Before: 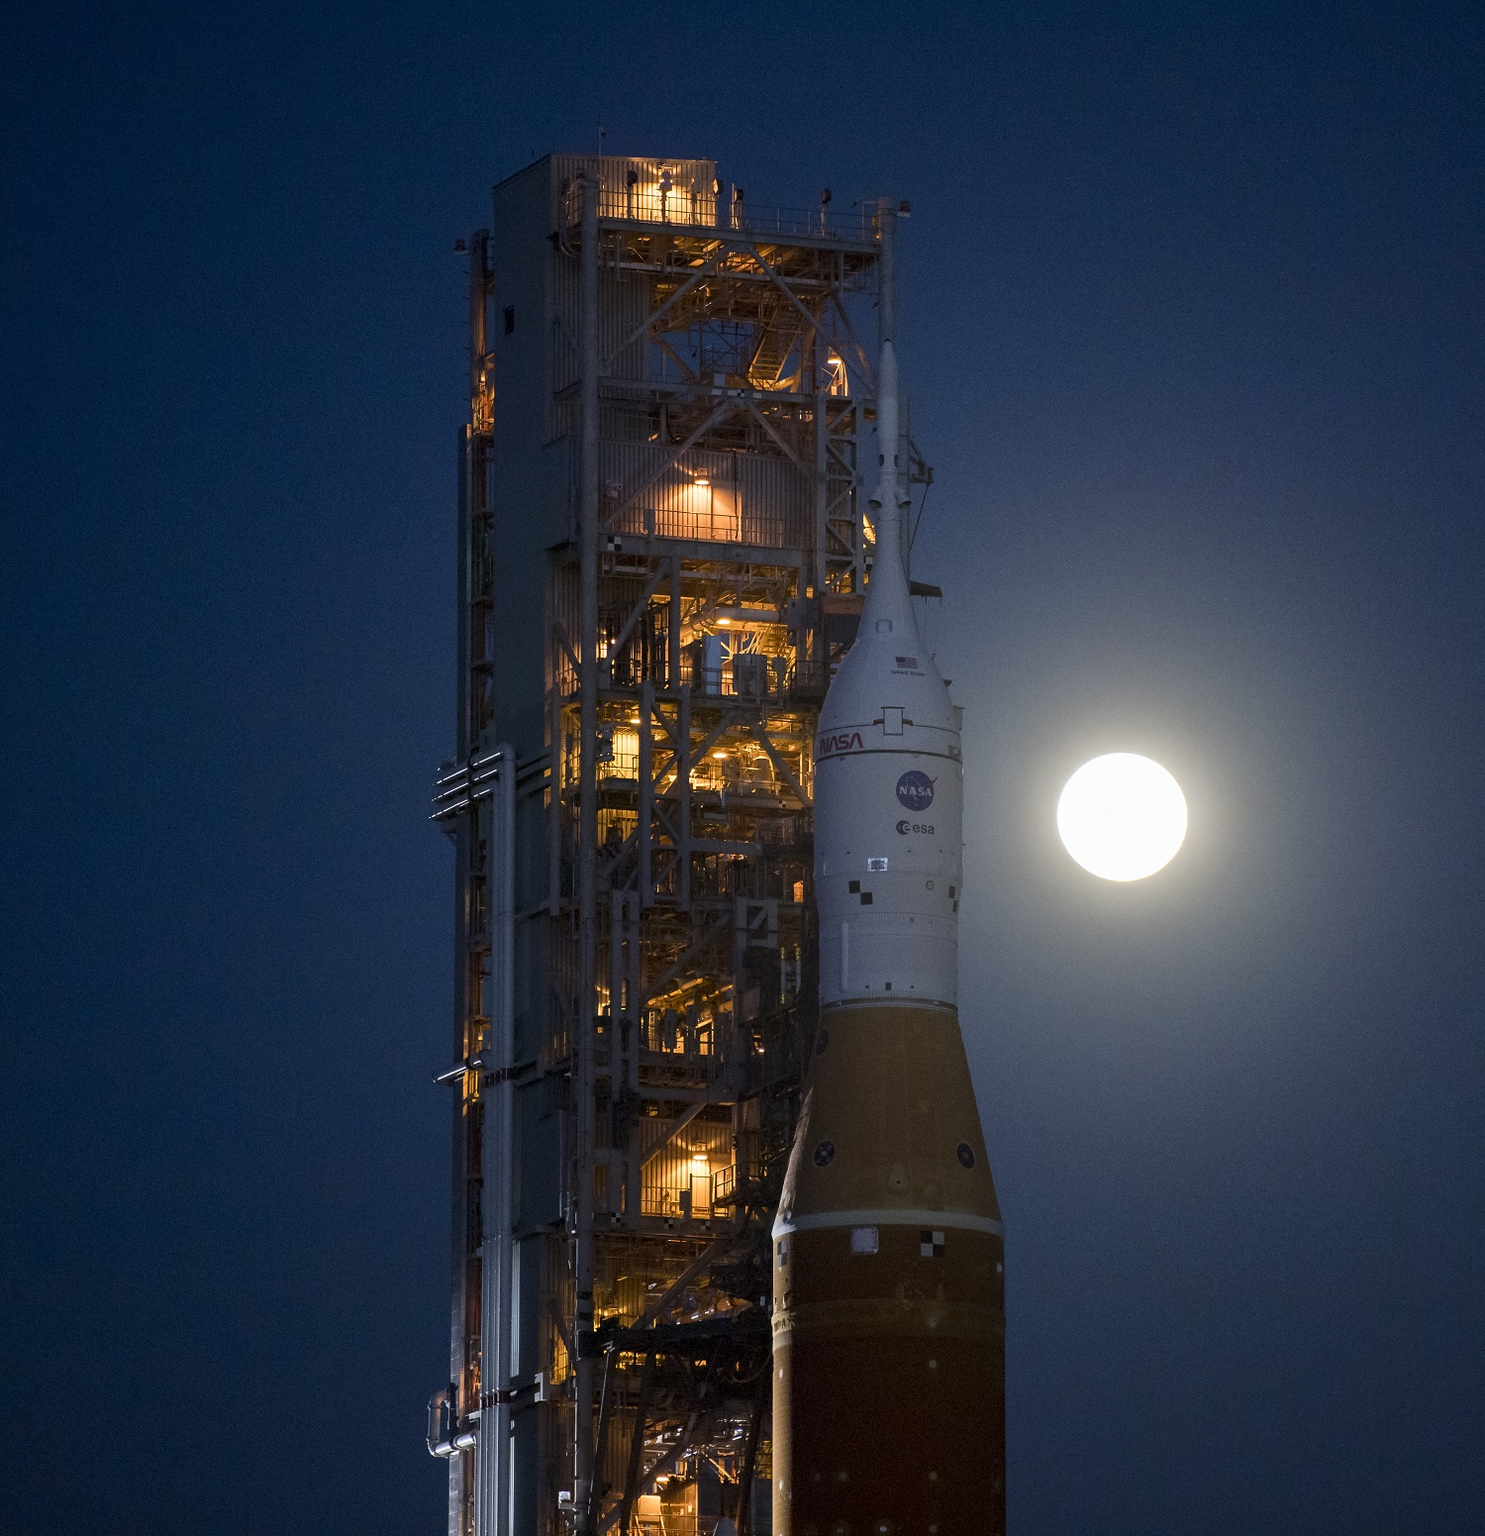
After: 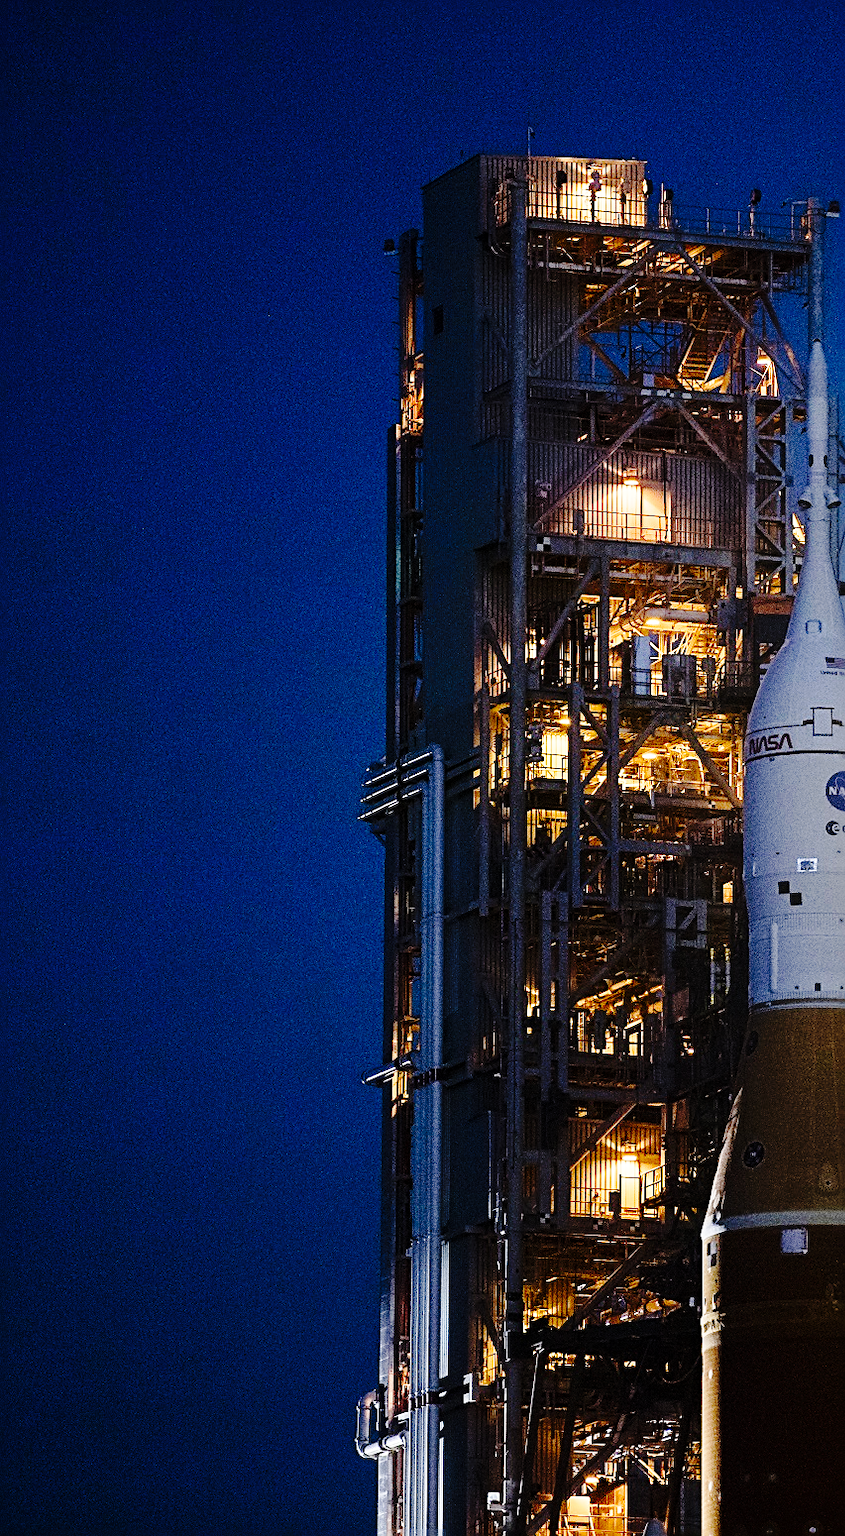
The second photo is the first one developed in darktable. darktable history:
crop: left 4.86%, right 38.227%
base curve: curves: ch0 [(0, 0) (0.028, 0.03) (0.121, 0.232) (0.46, 0.748) (0.859, 0.968) (1, 1)], preserve colors none
tone curve: curves: ch0 [(0, 0) (0.003, 0.001) (0.011, 0.006) (0.025, 0.012) (0.044, 0.018) (0.069, 0.025) (0.1, 0.045) (0.136, 0.074) (0.177, 0.124) (0.224, 0.196) (0.277, 0.289) (0.335, 0.396) (0.399, 0.495) (0.468, 0.585) (0.543, 0.663) (0.623, 0.728) (0.709, 0.808) (0.801, 0.87) (0.898, 0.932) (1, 1)], preserve colors none
sharpen: radius 2.535, amount 0.625
